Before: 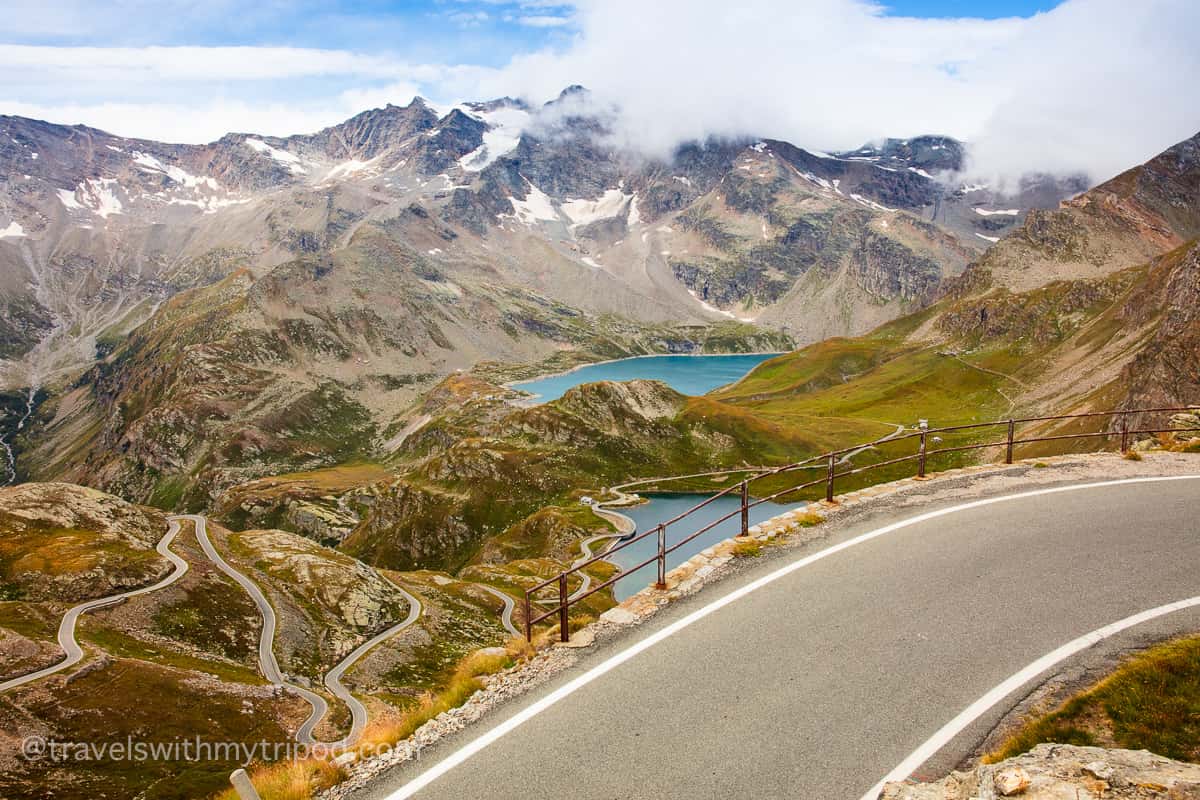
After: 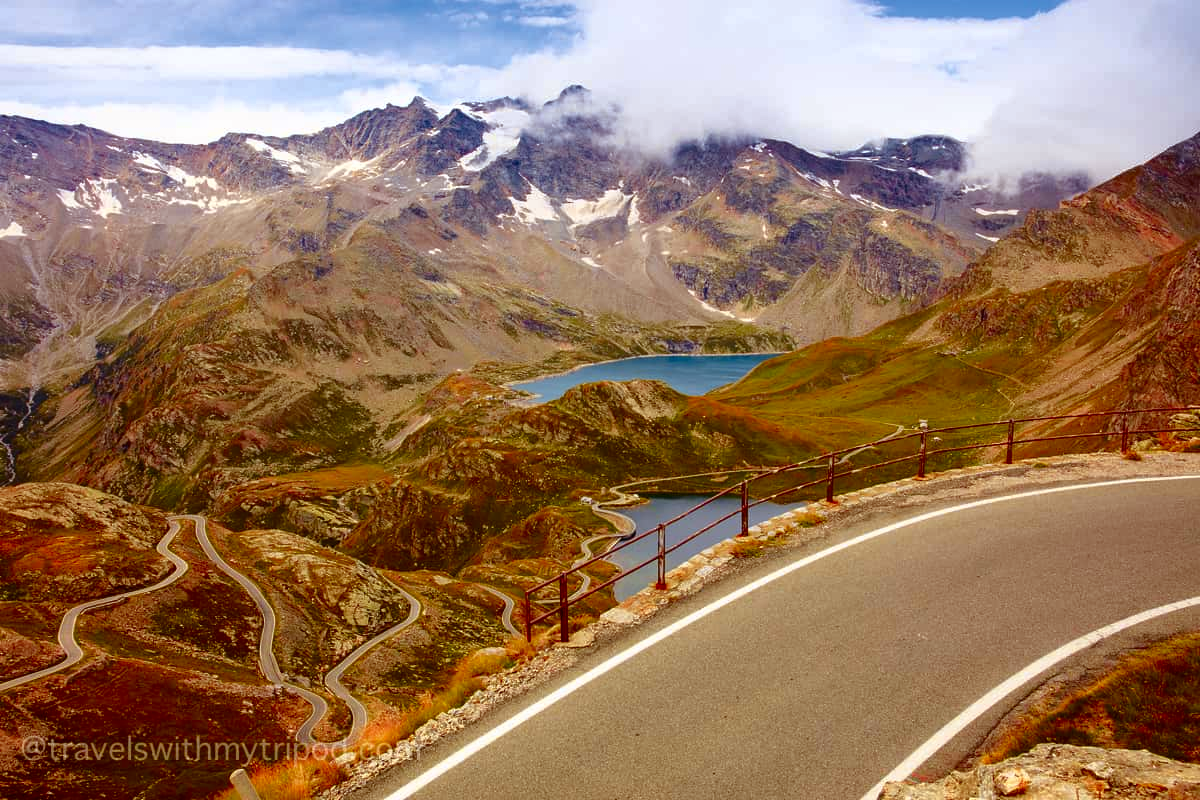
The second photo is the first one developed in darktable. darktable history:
rgb levels: mode RGB, independent channels, levels [[0, 0.474, 1], [0, 0.5, 1], [0, 0.5, 1]]
tone curve: curves: ch0 [(0, 0) (0.074, 0.04) (0.157, 0.1) (0.472, 0.515) (0.635, 0.731) (0.768, 0.878) (0.899, 0.969) (1, 1)]; ch1 [(0, 0) (0.08, 0.08) (0.3, 0.3) (0.5, 0.5) (0.539, 0.558) (0.586, 0.658) (0.69, 0.787) (0.92, 0.92) (1, 1)]; ch2 [(0, 0) (0.08, 0.08) (0.3, 0.3) (0.5, 0.5) (0.543, 0.597) (0.597, 0.679) (0.92, 0.92) (1, 1)], color space Lab, independent channels, preserve colors none
base curve: curves: ch0 [(0, 0) (0.841, 0.609) (1, 1)]
